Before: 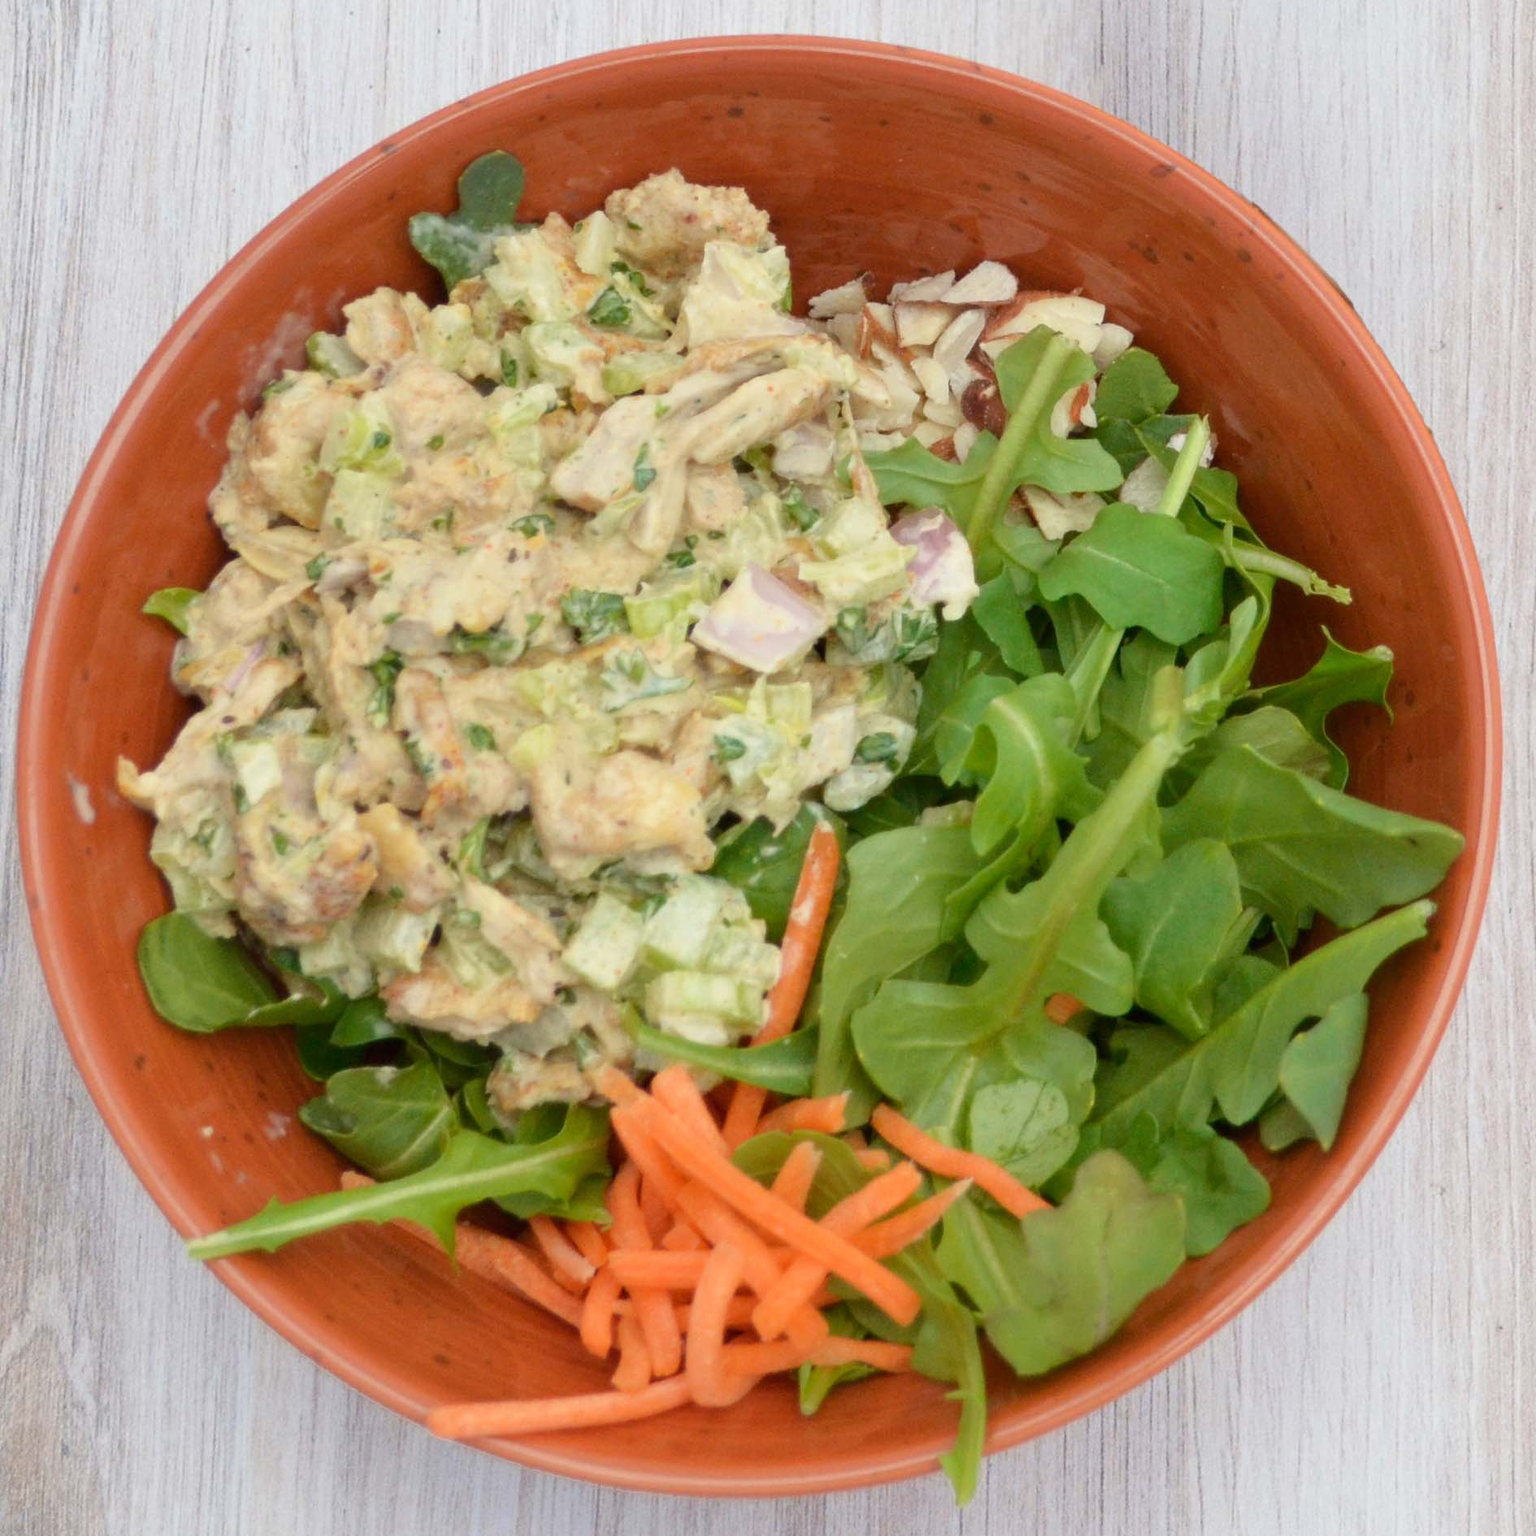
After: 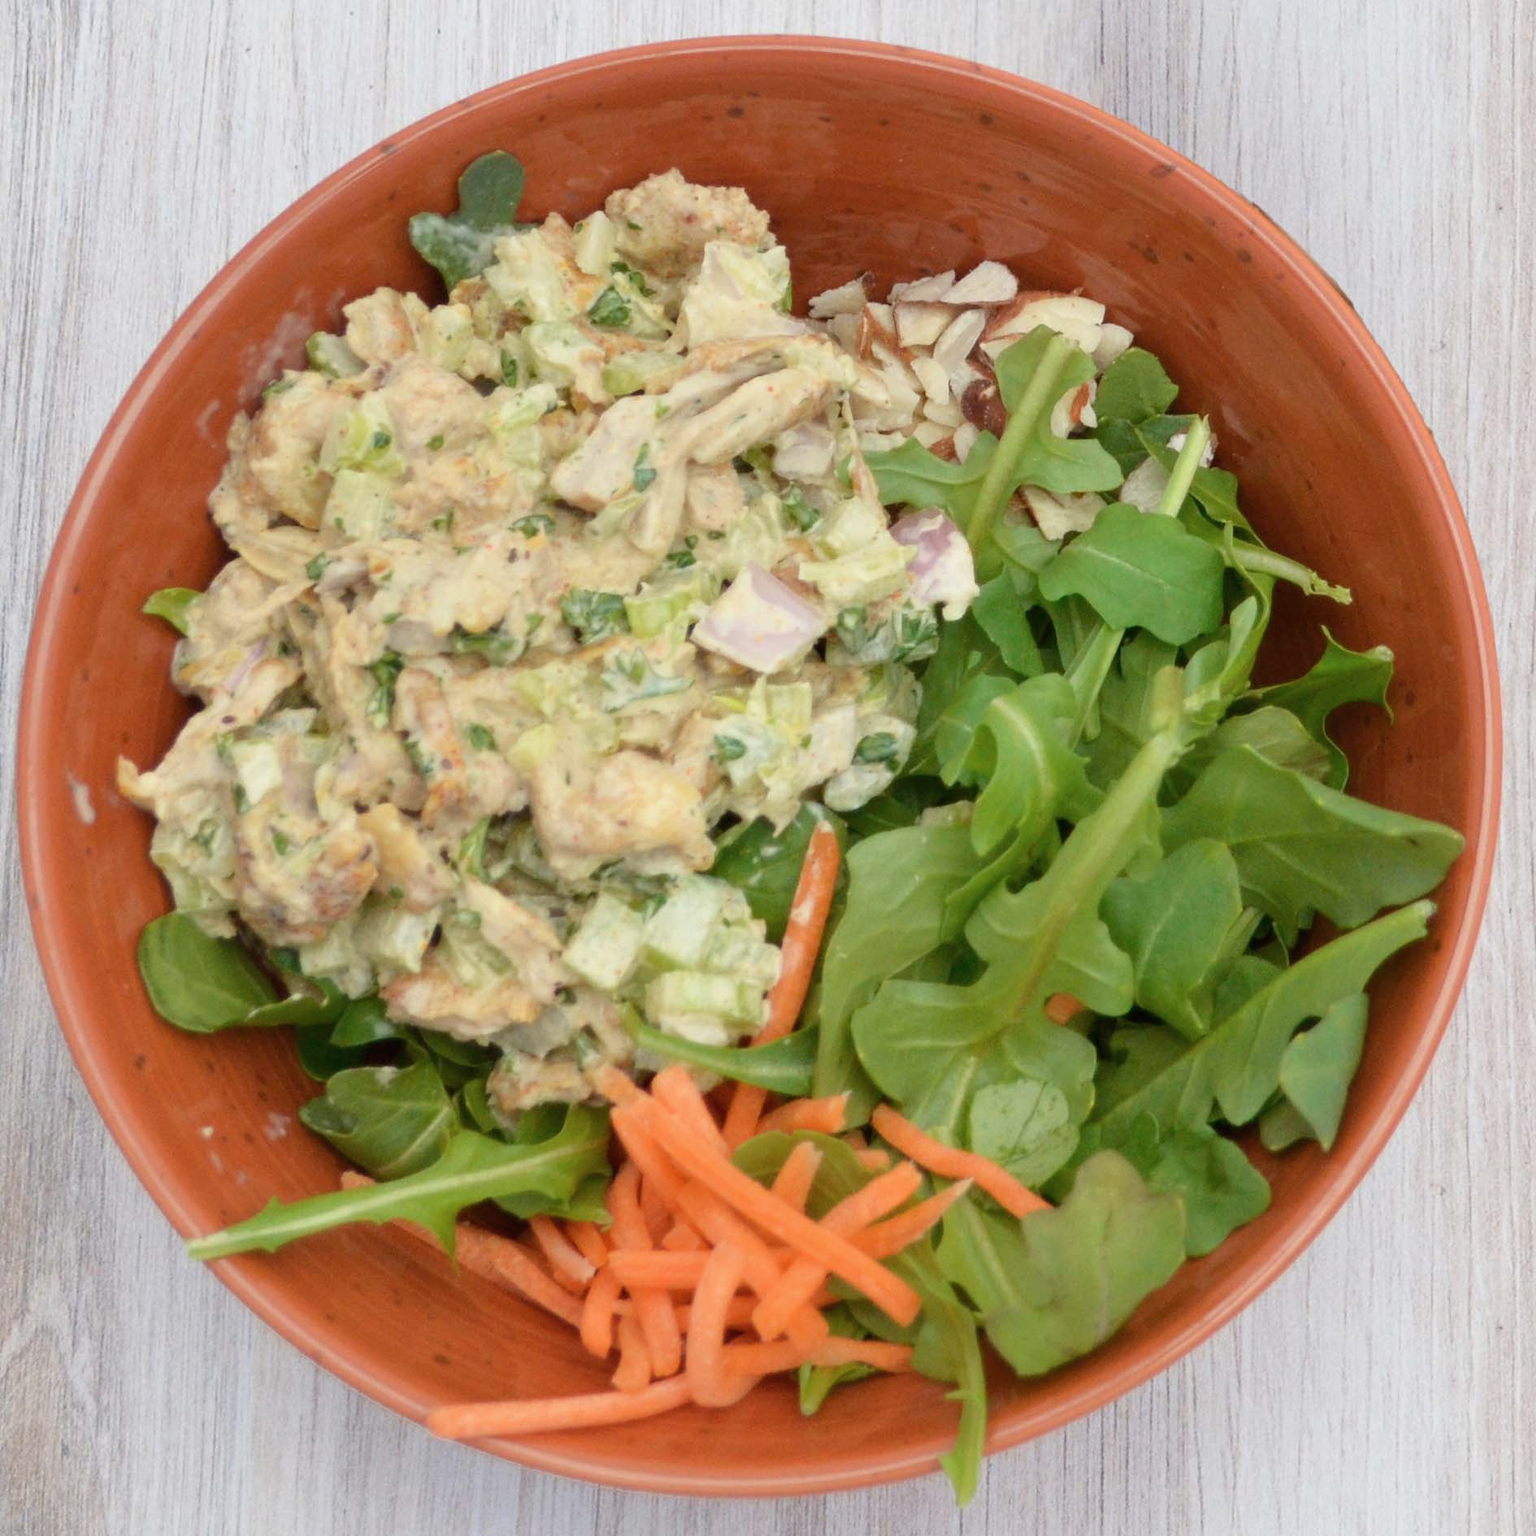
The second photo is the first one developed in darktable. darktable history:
contrast brightness saturation: saturation -0.069
